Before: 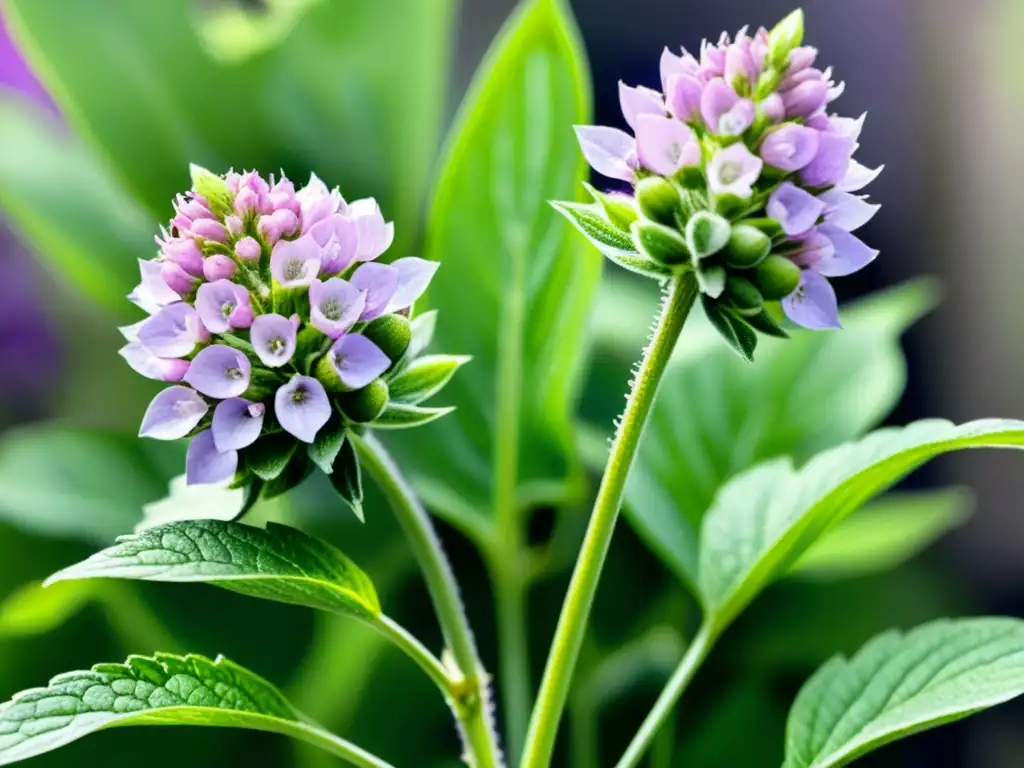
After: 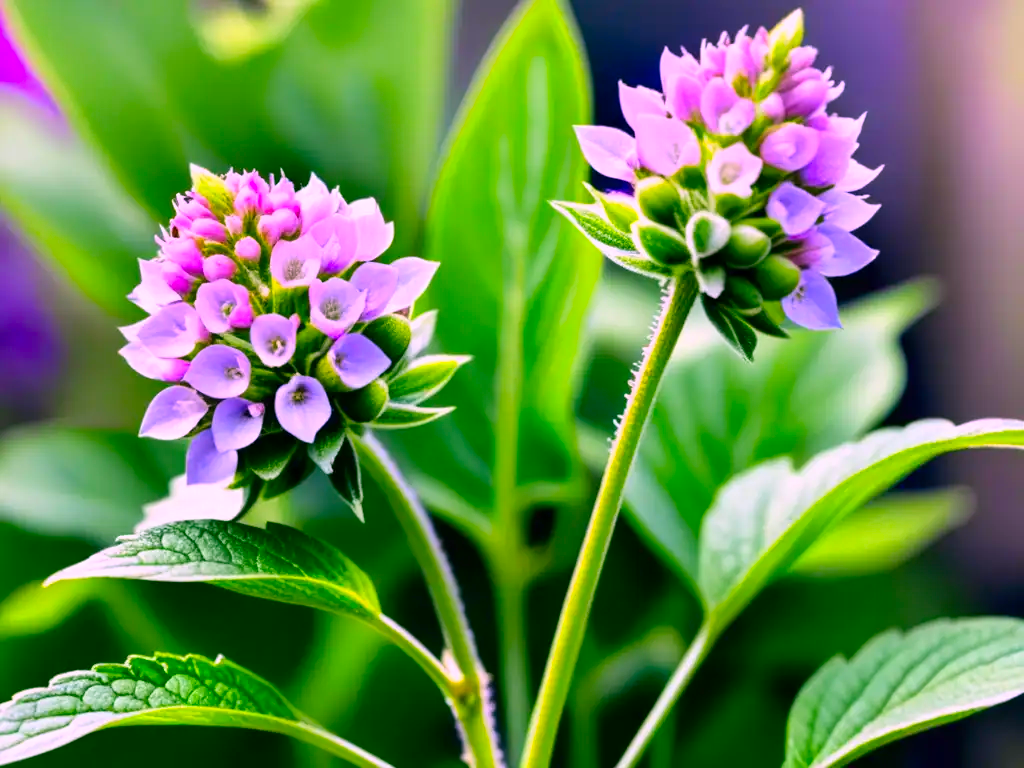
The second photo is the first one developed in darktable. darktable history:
color correction: highlights a* 18.93, highlights b* -12.27, saturation 1.7
